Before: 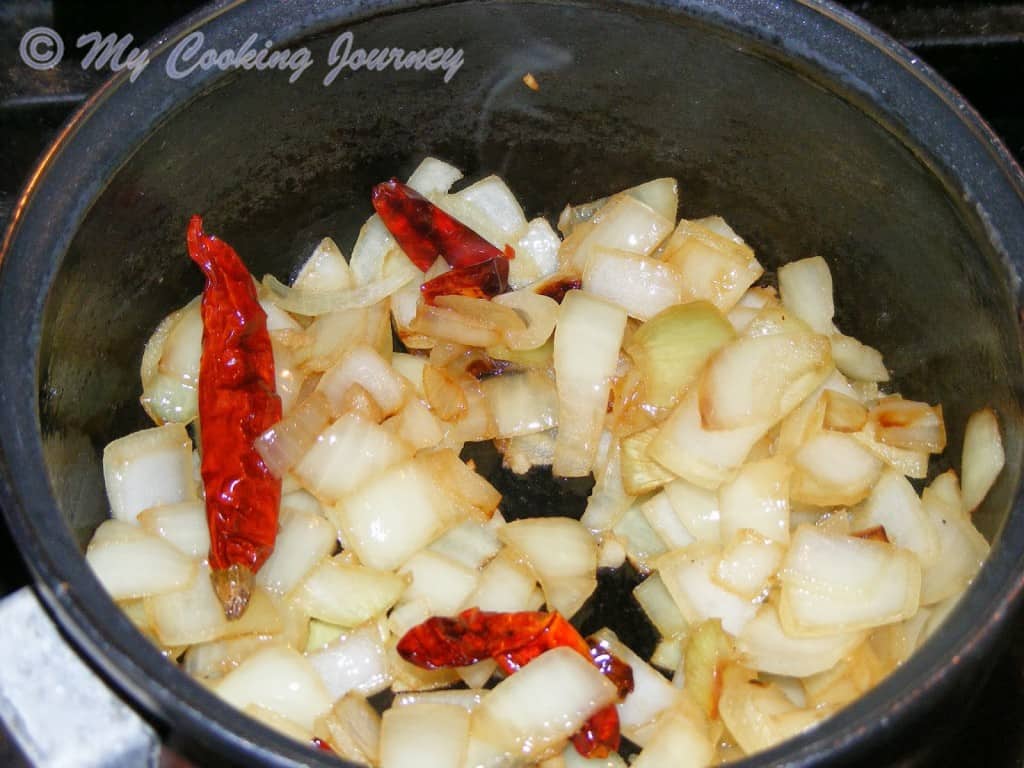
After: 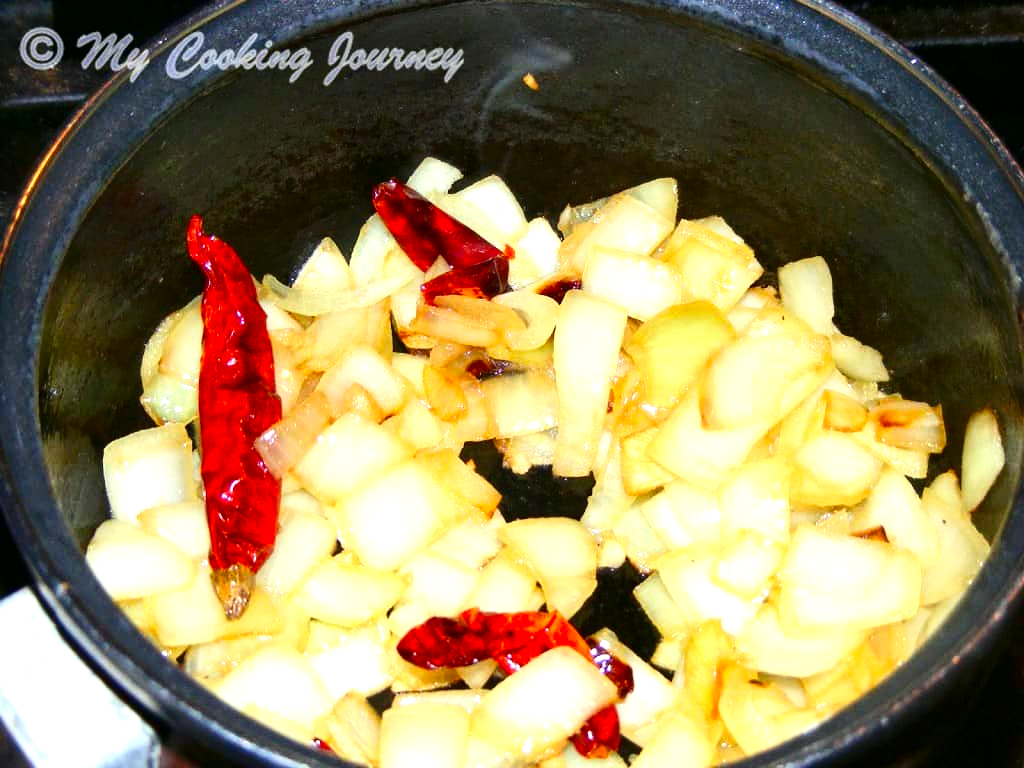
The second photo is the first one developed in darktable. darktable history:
contrast brightness saturation: contrast 0.214, brightness -0.11, saturation 0.215
color correction: highlights a* -4.48, highlights b* 6.73
exposure: black level correction 0, exposure 0.897 EV, compensate highlight preservation false
